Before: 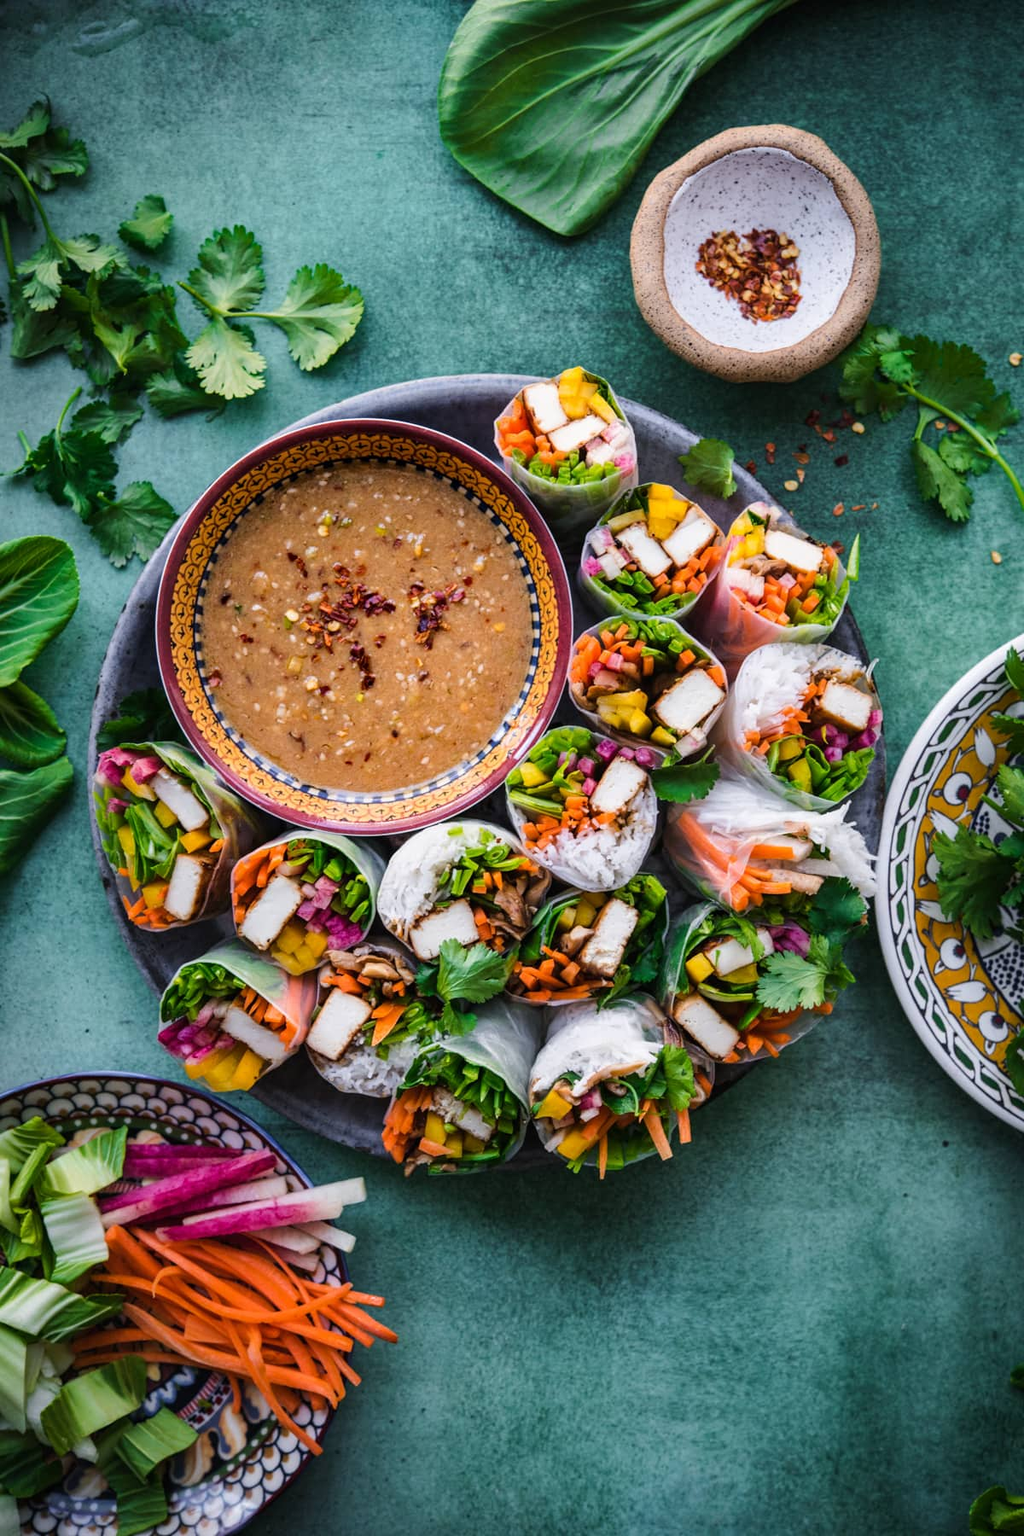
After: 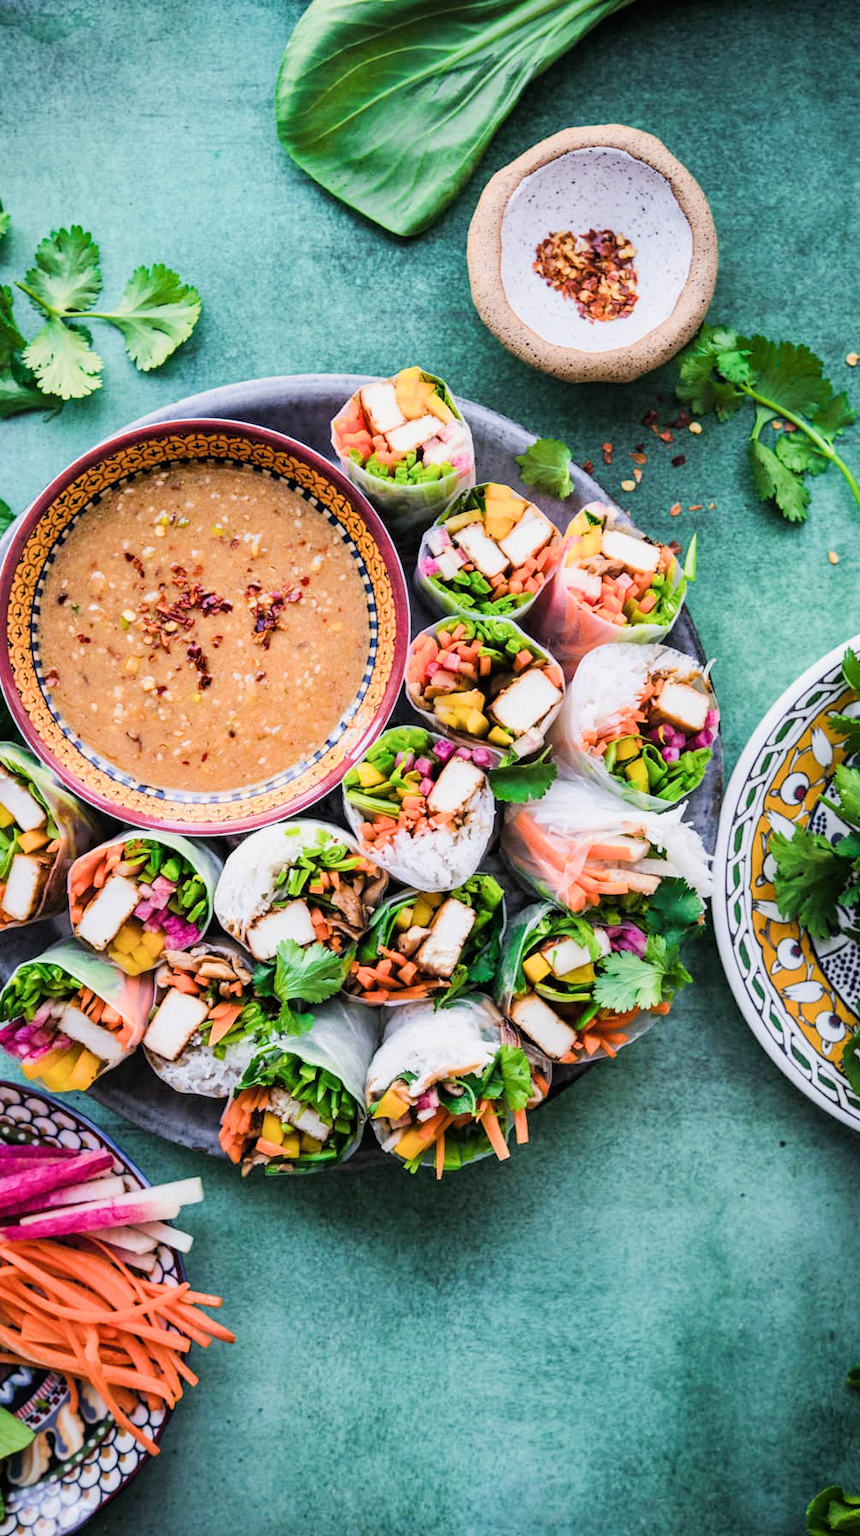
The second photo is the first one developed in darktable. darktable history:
filmic rgb: black relative exposure -7.65 EV, white relative exposure 4.56 EV, hardness 3.61
crop: left 15.931%
exposure: black level correction 0, exposure 1.199 EV, compensate exposure bias true, compensate highlight preservation false
